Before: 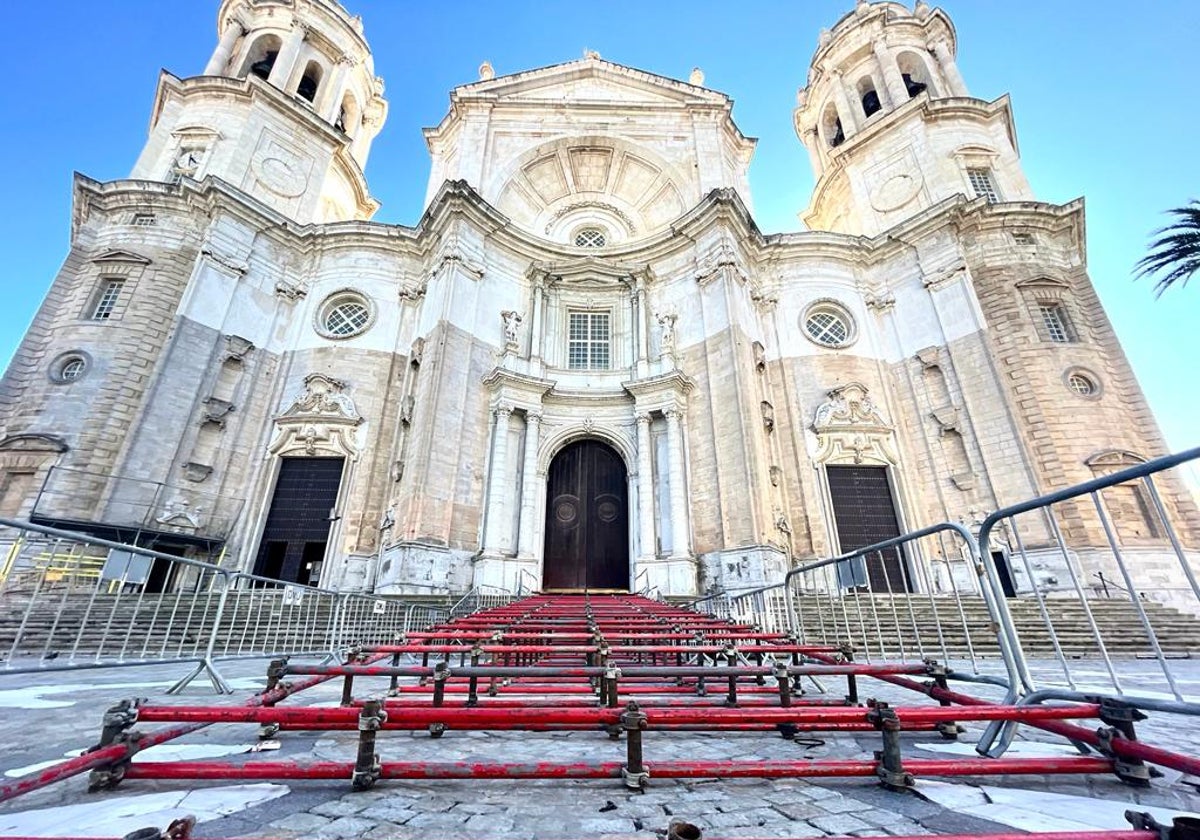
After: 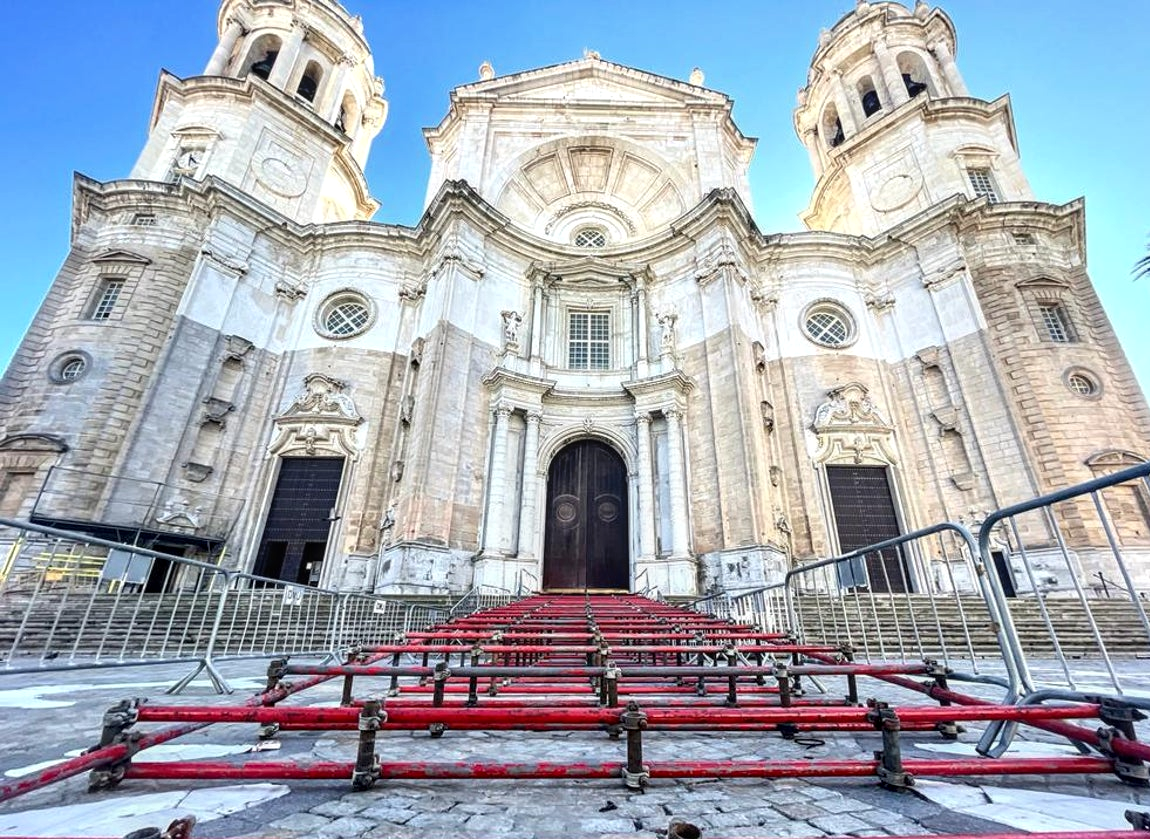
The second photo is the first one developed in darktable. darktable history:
crop: right 4.126%, bottom 0.031%
local contrast: on, module defaults
exposure: compensate highlight preservation false
